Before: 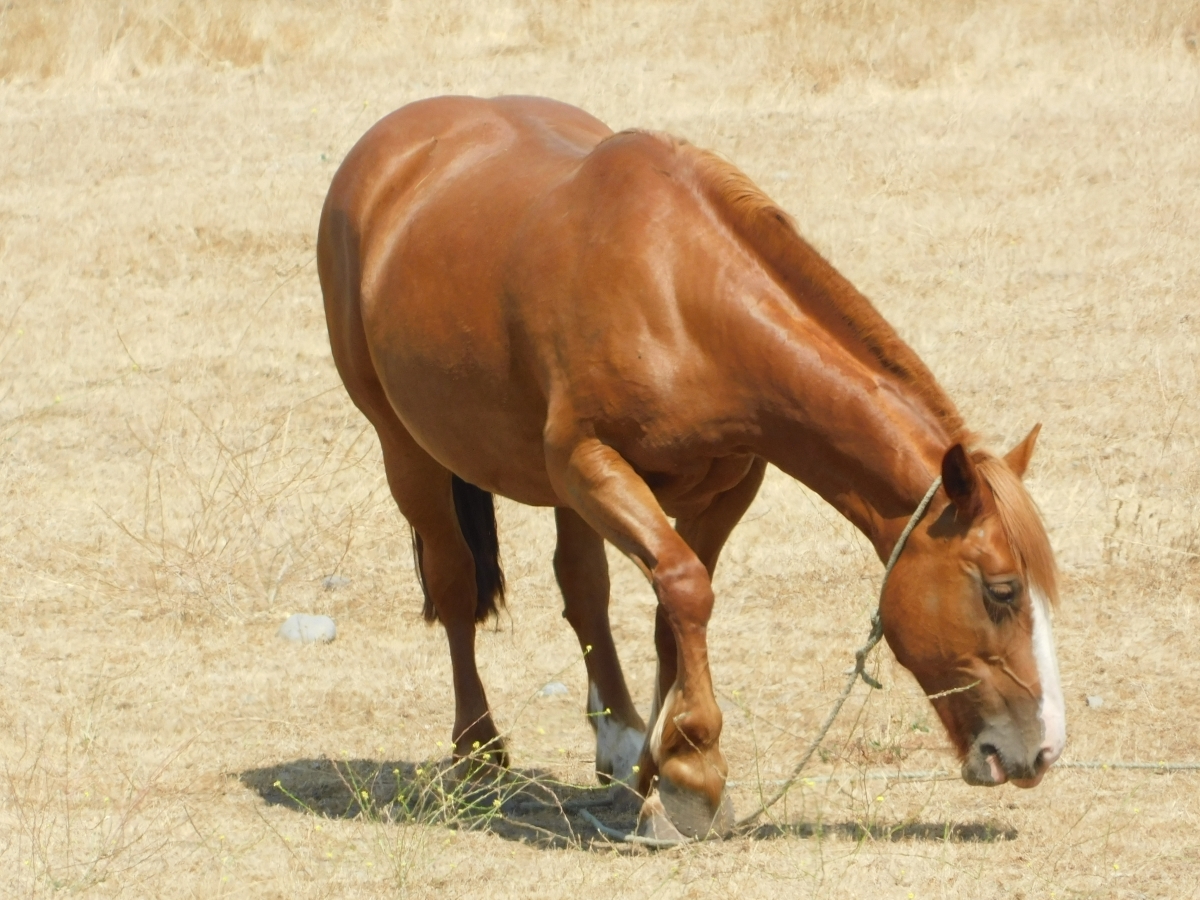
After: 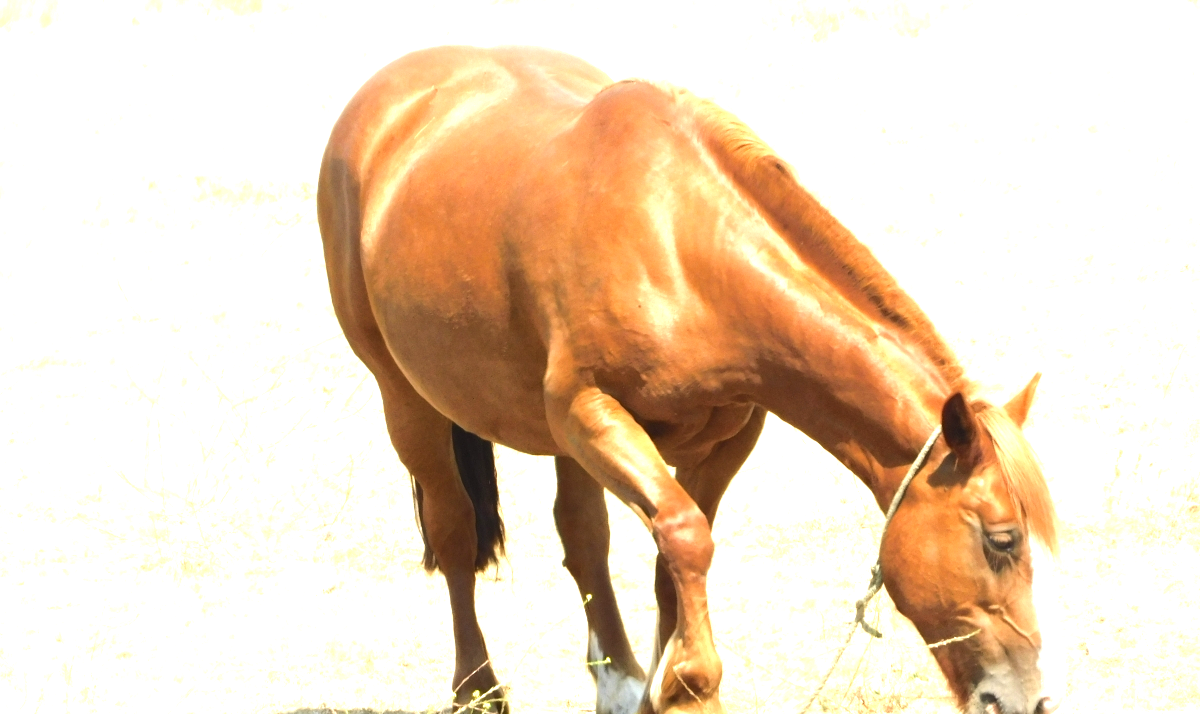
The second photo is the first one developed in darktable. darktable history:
exposure: exposure 1.138 EV, compensate highlight preservation false
crop and rotate: top 5.667%, bottom 14.956%
tone equalizer: -8 EV -0.397 EV, -7 EV -0.363 EV, -6 EV -0.364 EV, -5 EV -0.199 EV, -3 EV 0.248 EV, -2 EV 0.343 EV, -1 EV 0.389 EV, +0 EV 0.431 EV, edges refinement/feathering 500, mask exposure compensation -1.57 EV, preserve details no
